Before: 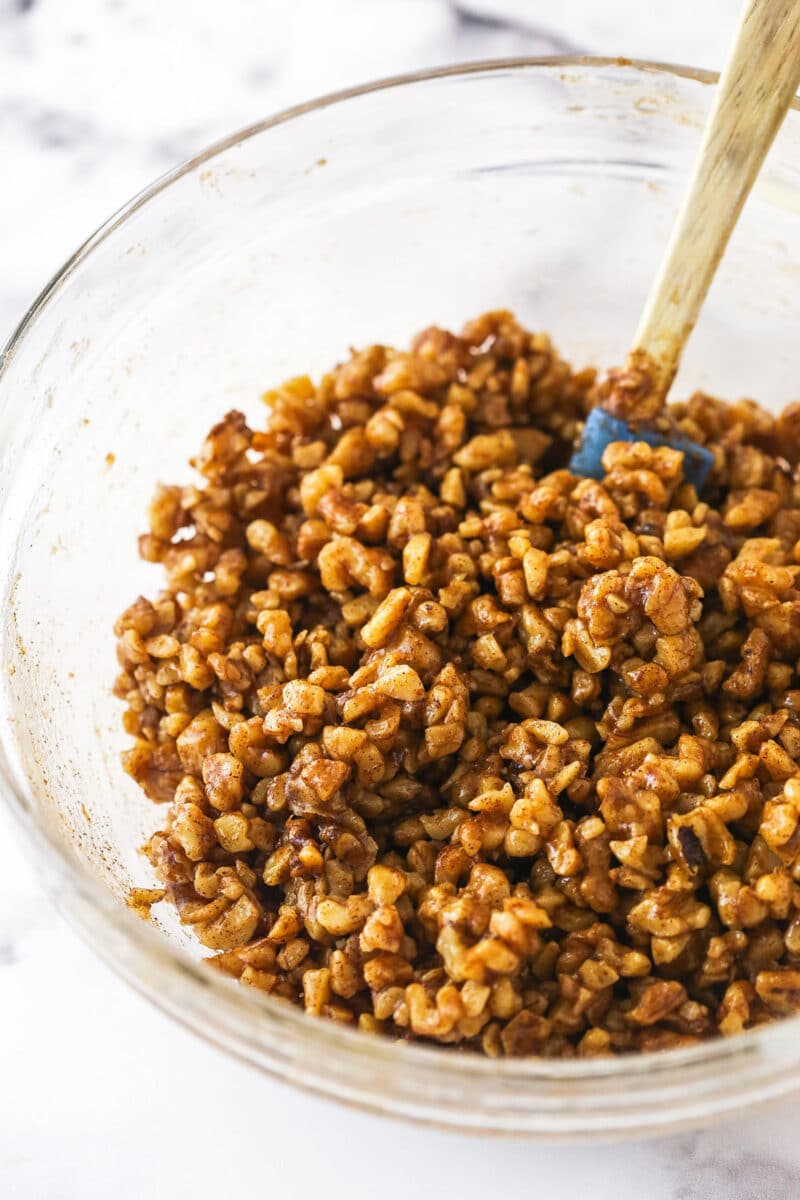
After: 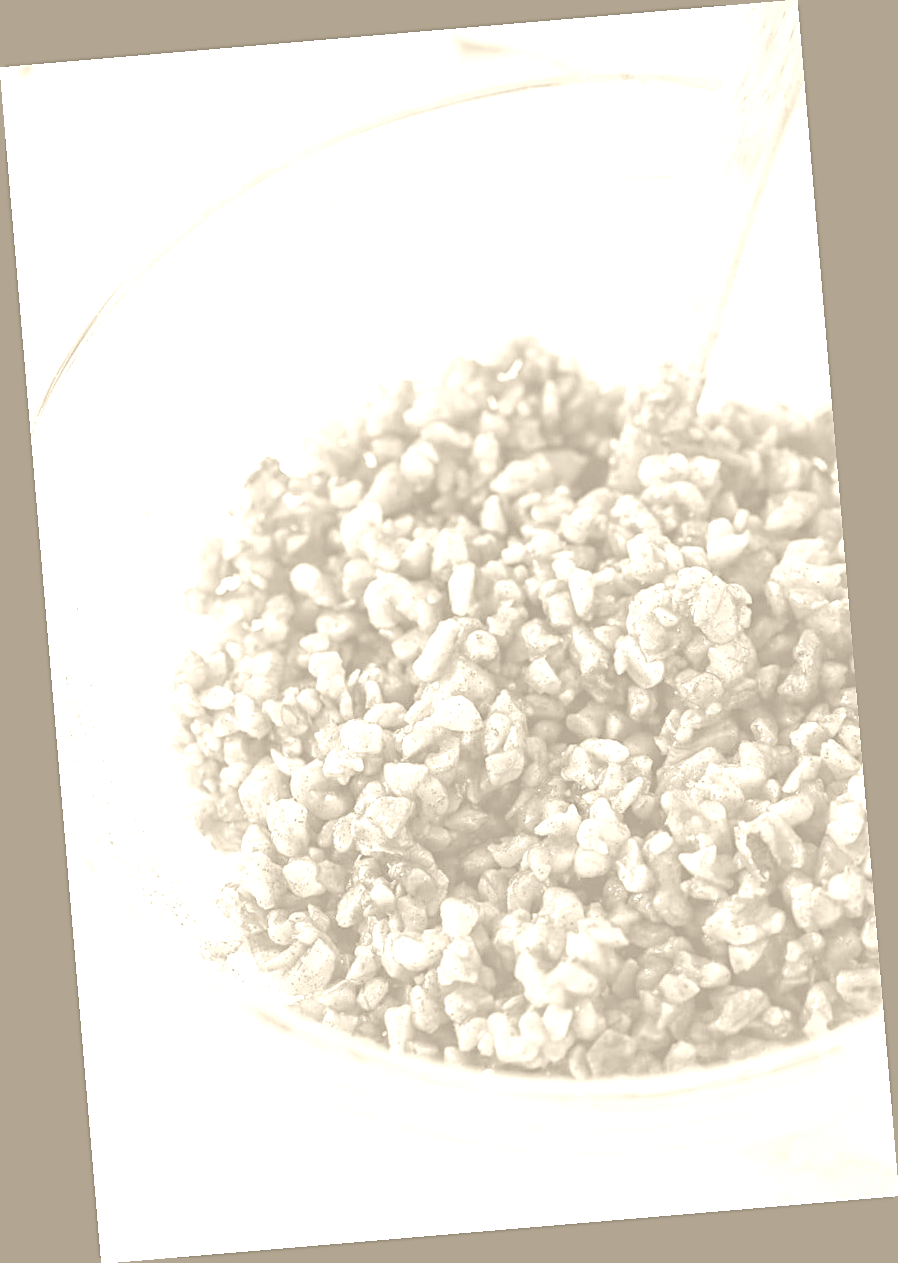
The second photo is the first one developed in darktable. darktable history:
sharpen: on, module defaults
rotate and perspective: rotation -4.86°, automatic cropping off
colorize: hue 36°, saturation 71%, lightness 80.79%
